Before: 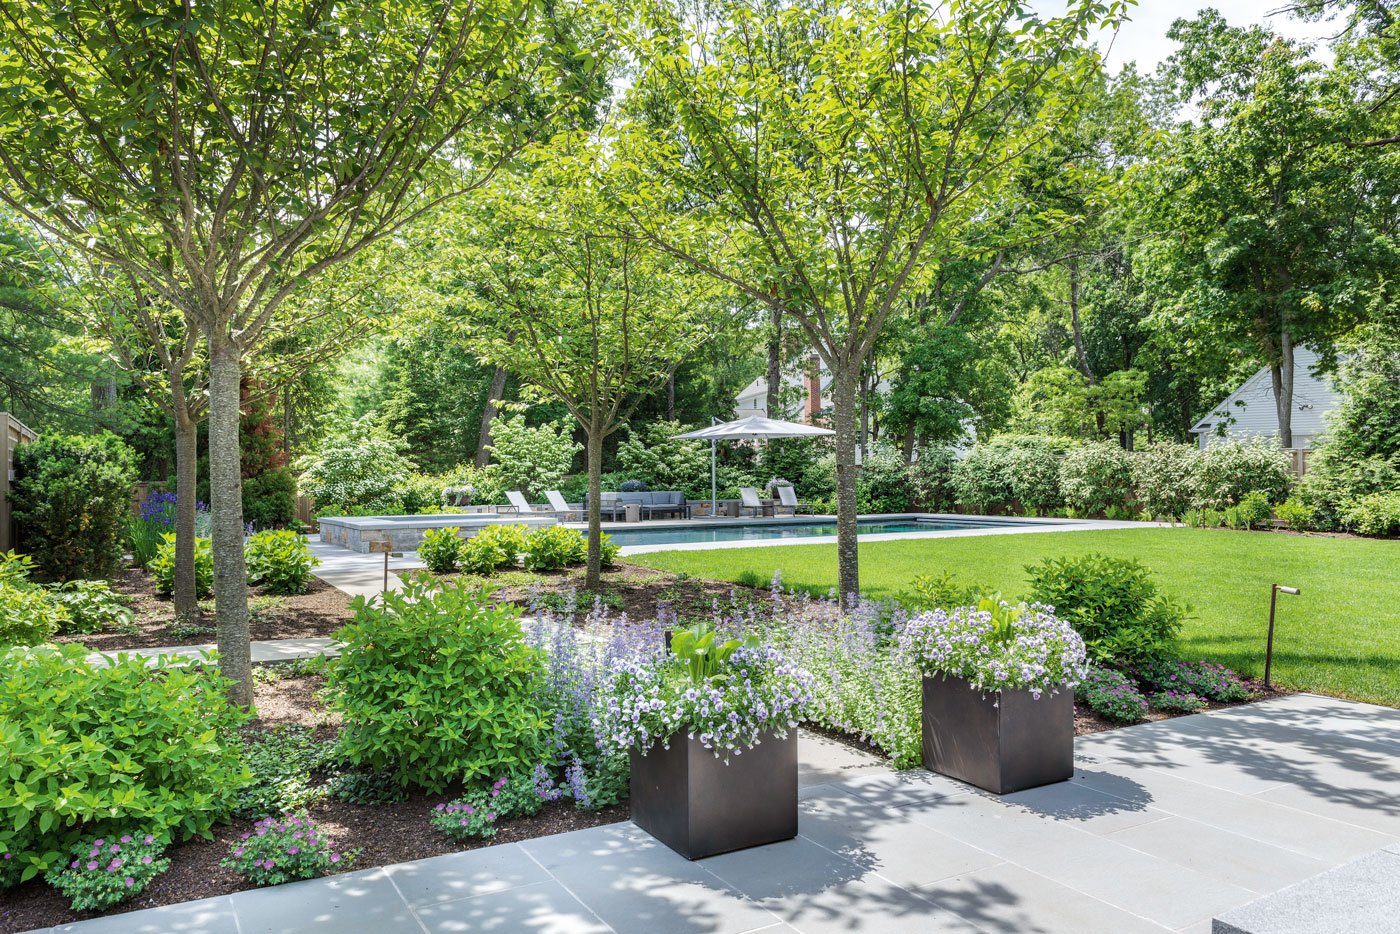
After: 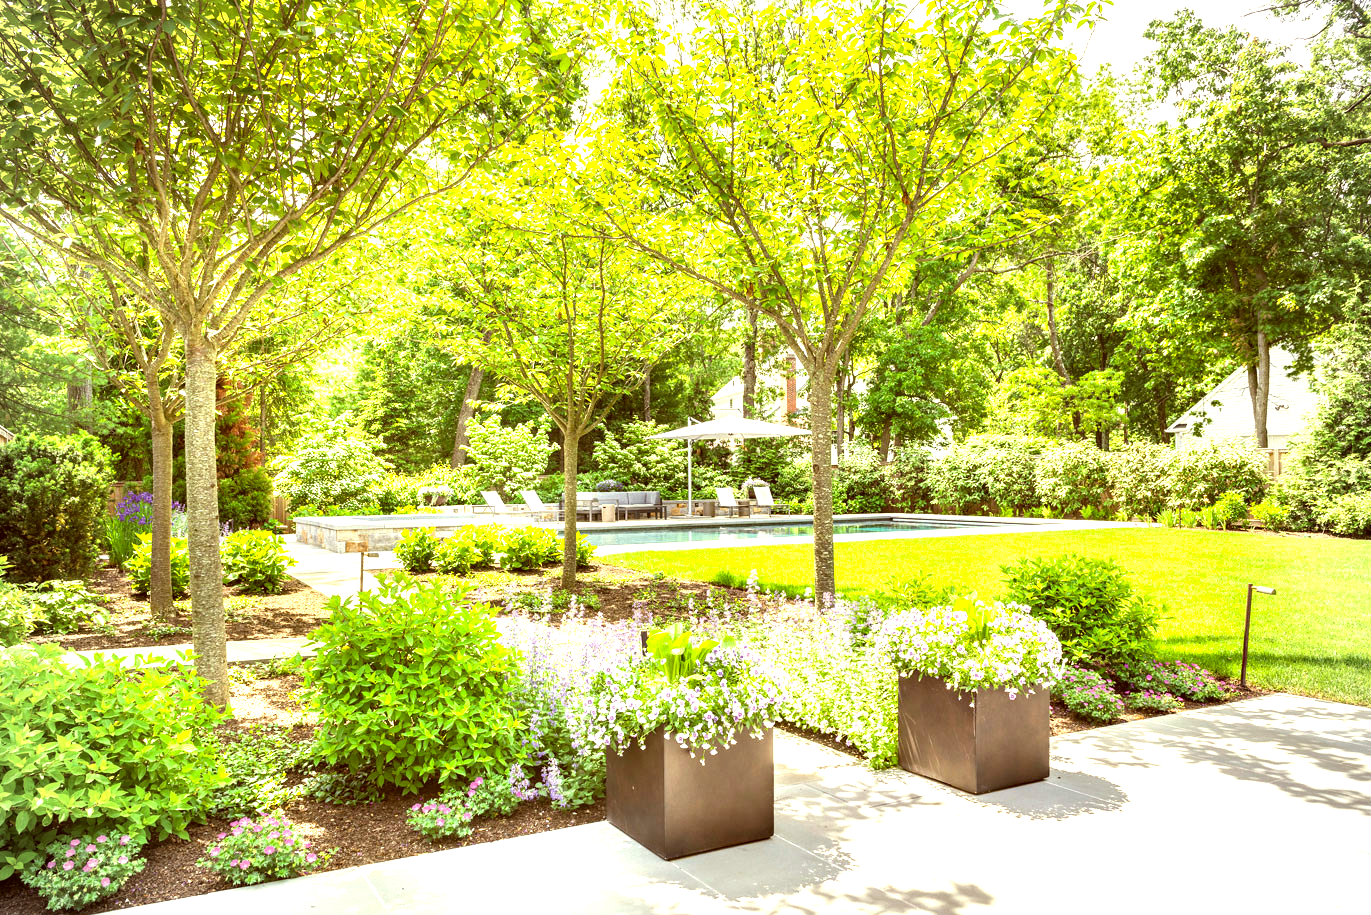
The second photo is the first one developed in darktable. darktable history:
color correction: highlights a* 1.12, highlights b* 24.26, shadows a* 15.58, shadows b* 24.26
crop: left 1.743%, right 0.268%, bottom 2.011%
vignetting: fall-off radius 60.92%
exposure: black level correction 0, exposure 1.5 EV, compensate exposure bias true, compensate highlight preservation false
